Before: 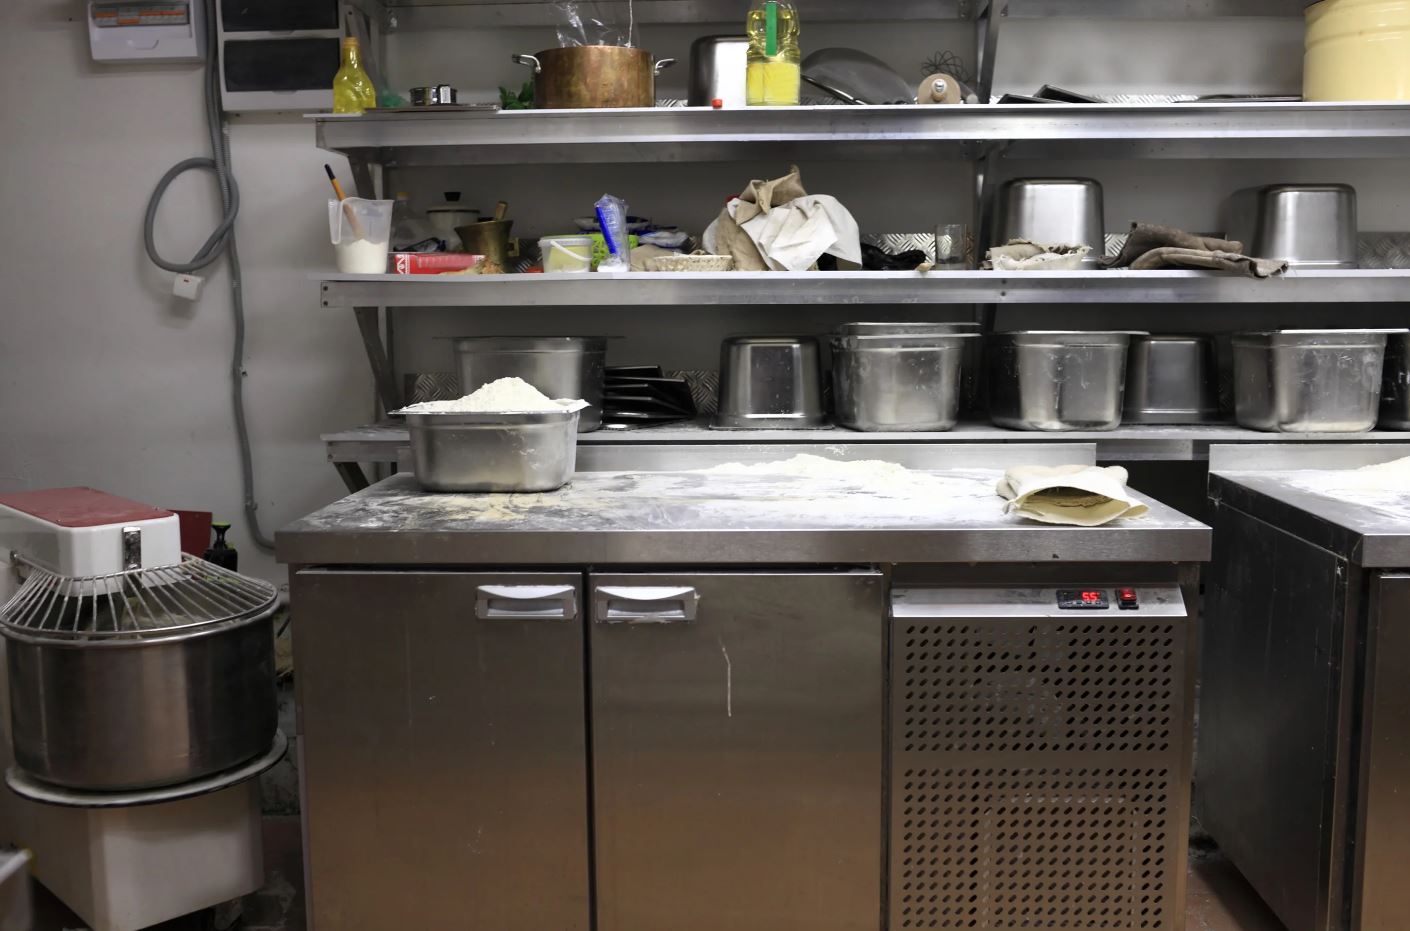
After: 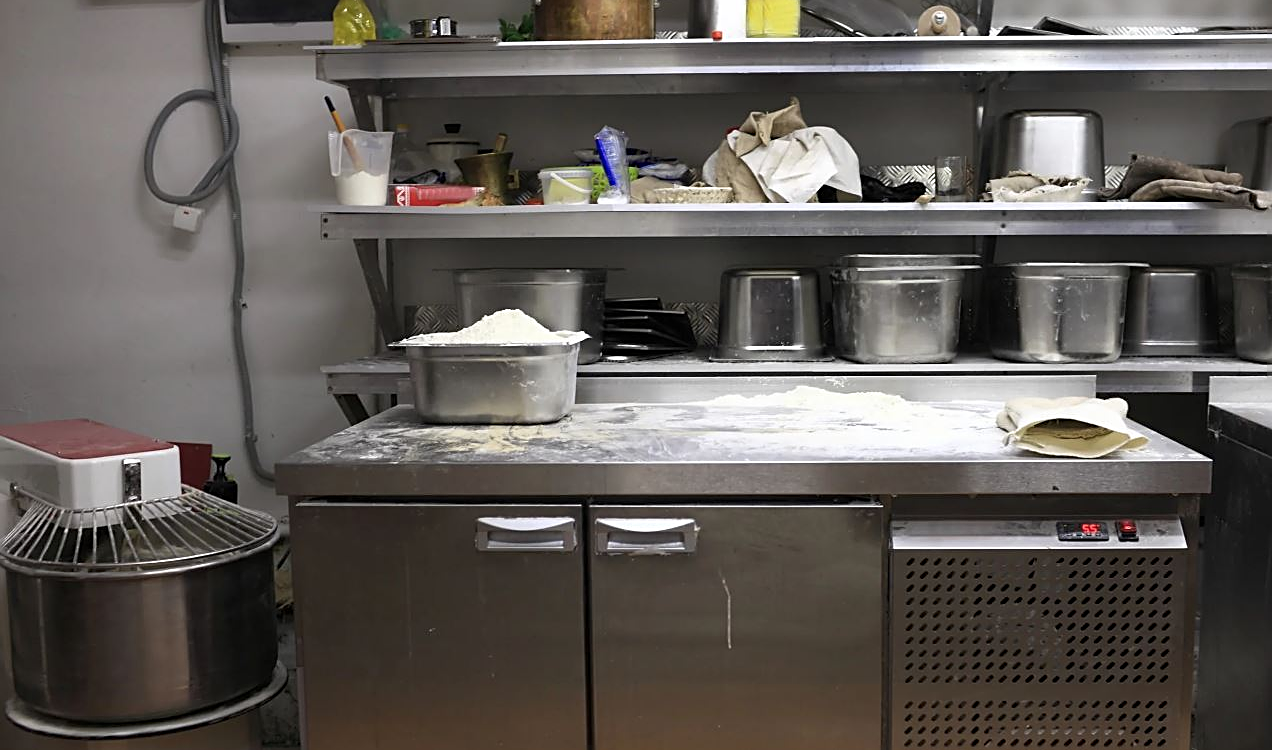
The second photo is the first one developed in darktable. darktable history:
sharpen: amount 0.595
crop: top 7.397%, right 9.754%, bottom 11.938%
